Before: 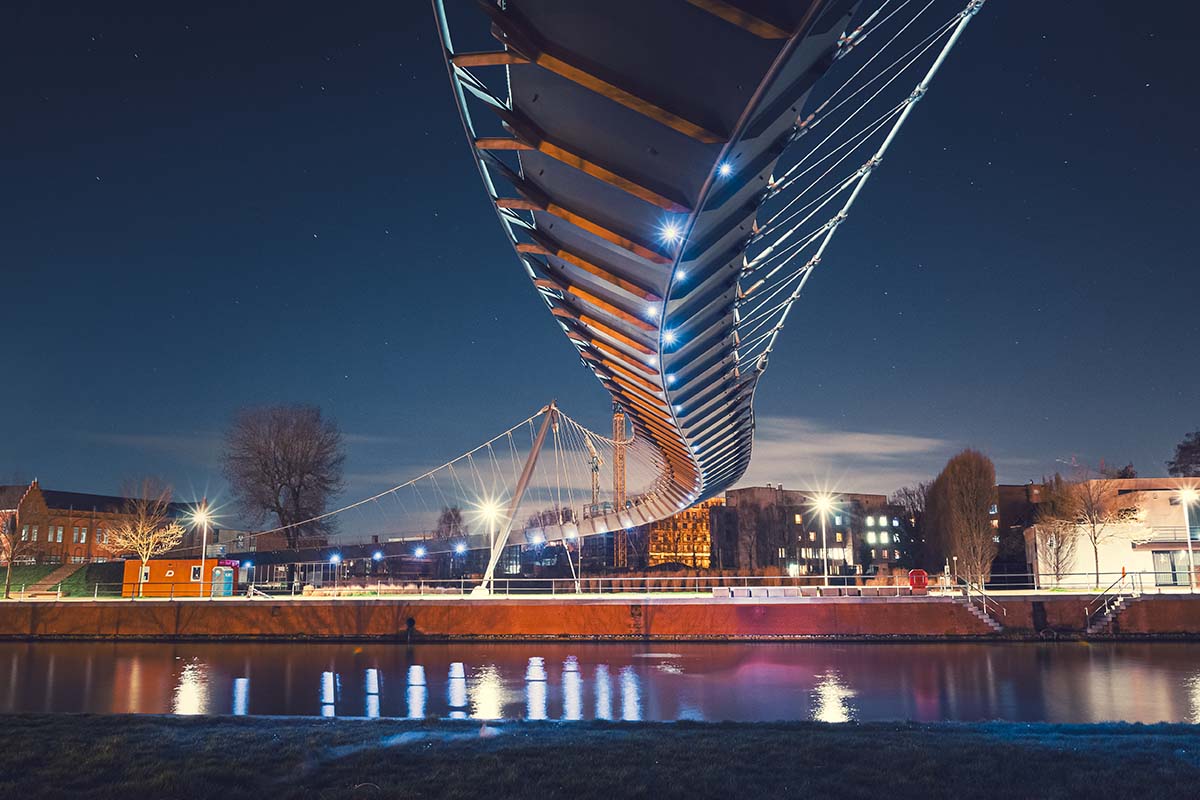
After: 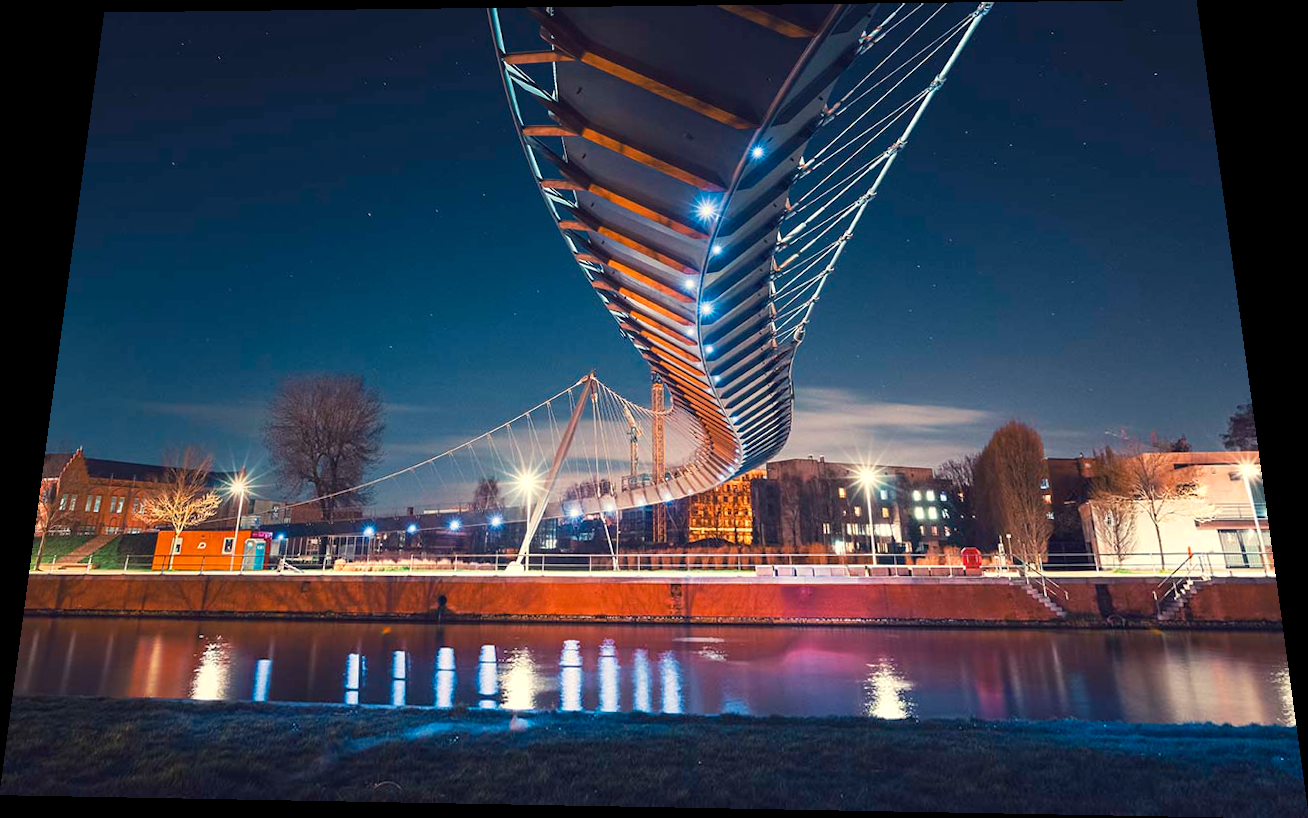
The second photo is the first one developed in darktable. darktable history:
exposure: exposure 0.081 EV, compensate highlight preservation false
rotate and perspective: rotation 0.128°, lens shift (vertical) -0.181, lens shift (horizontal) -0.044, shear 0.001, automatic cropping off
